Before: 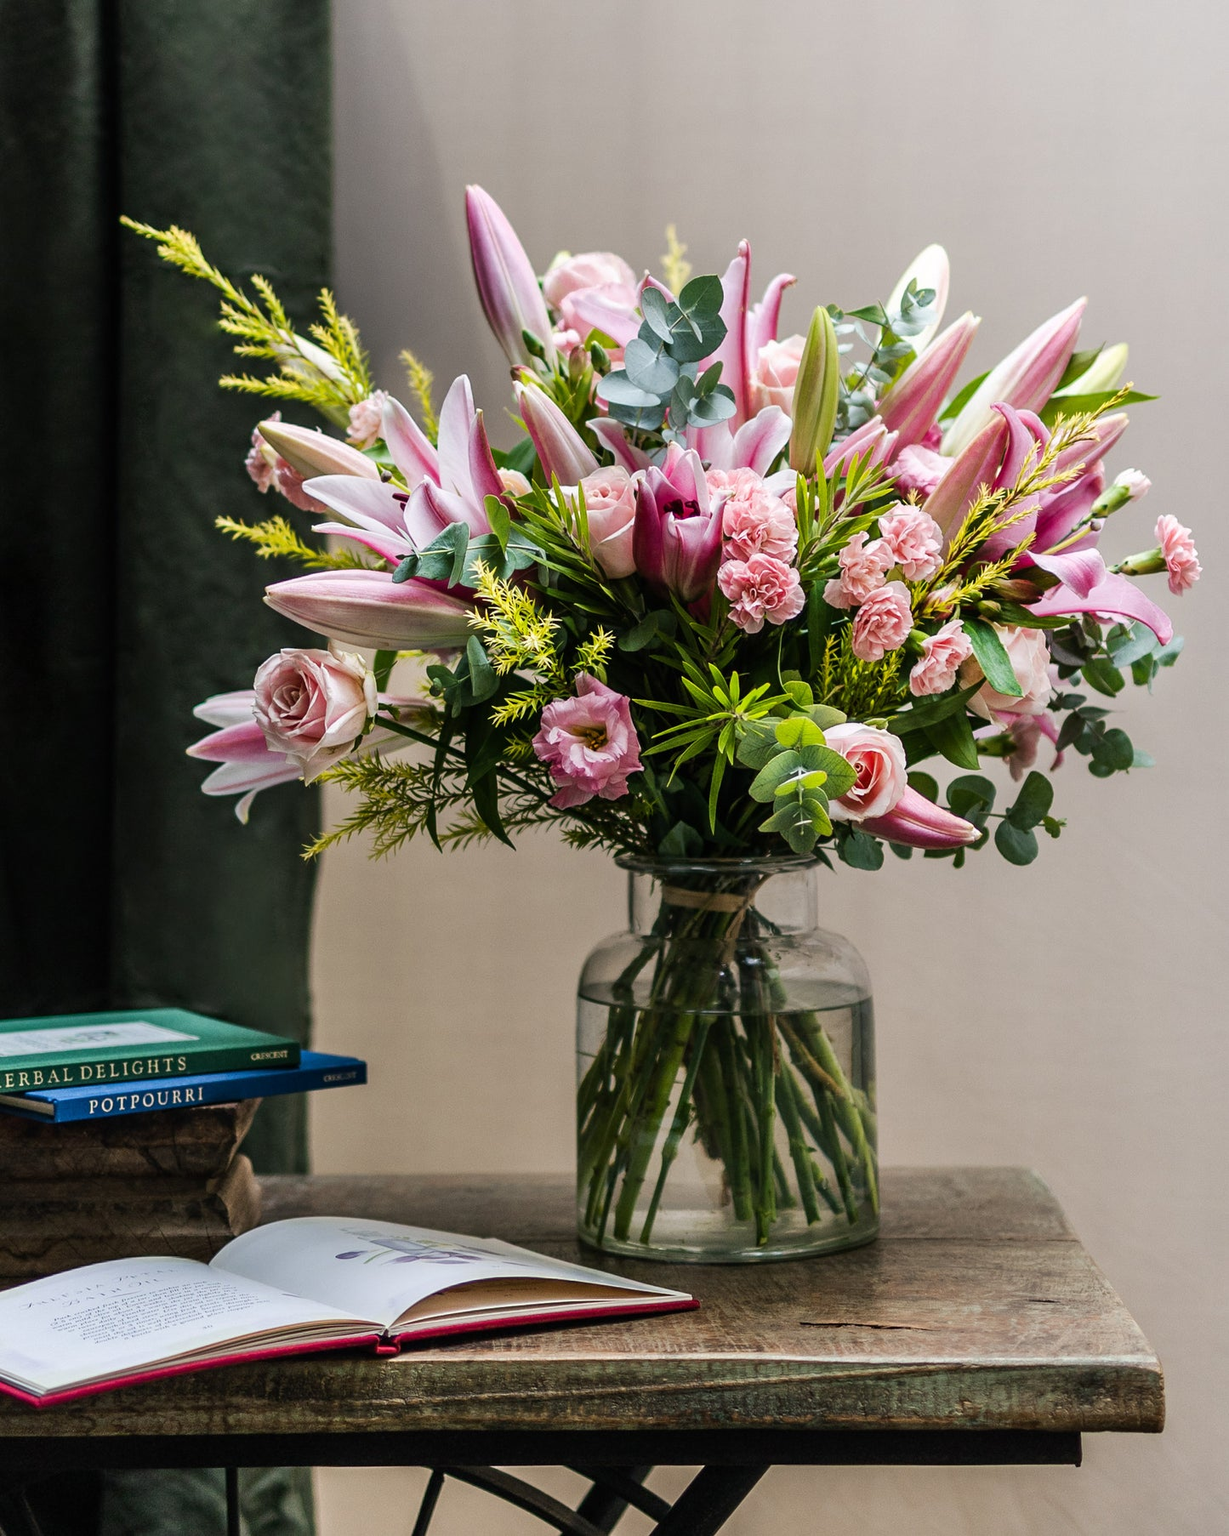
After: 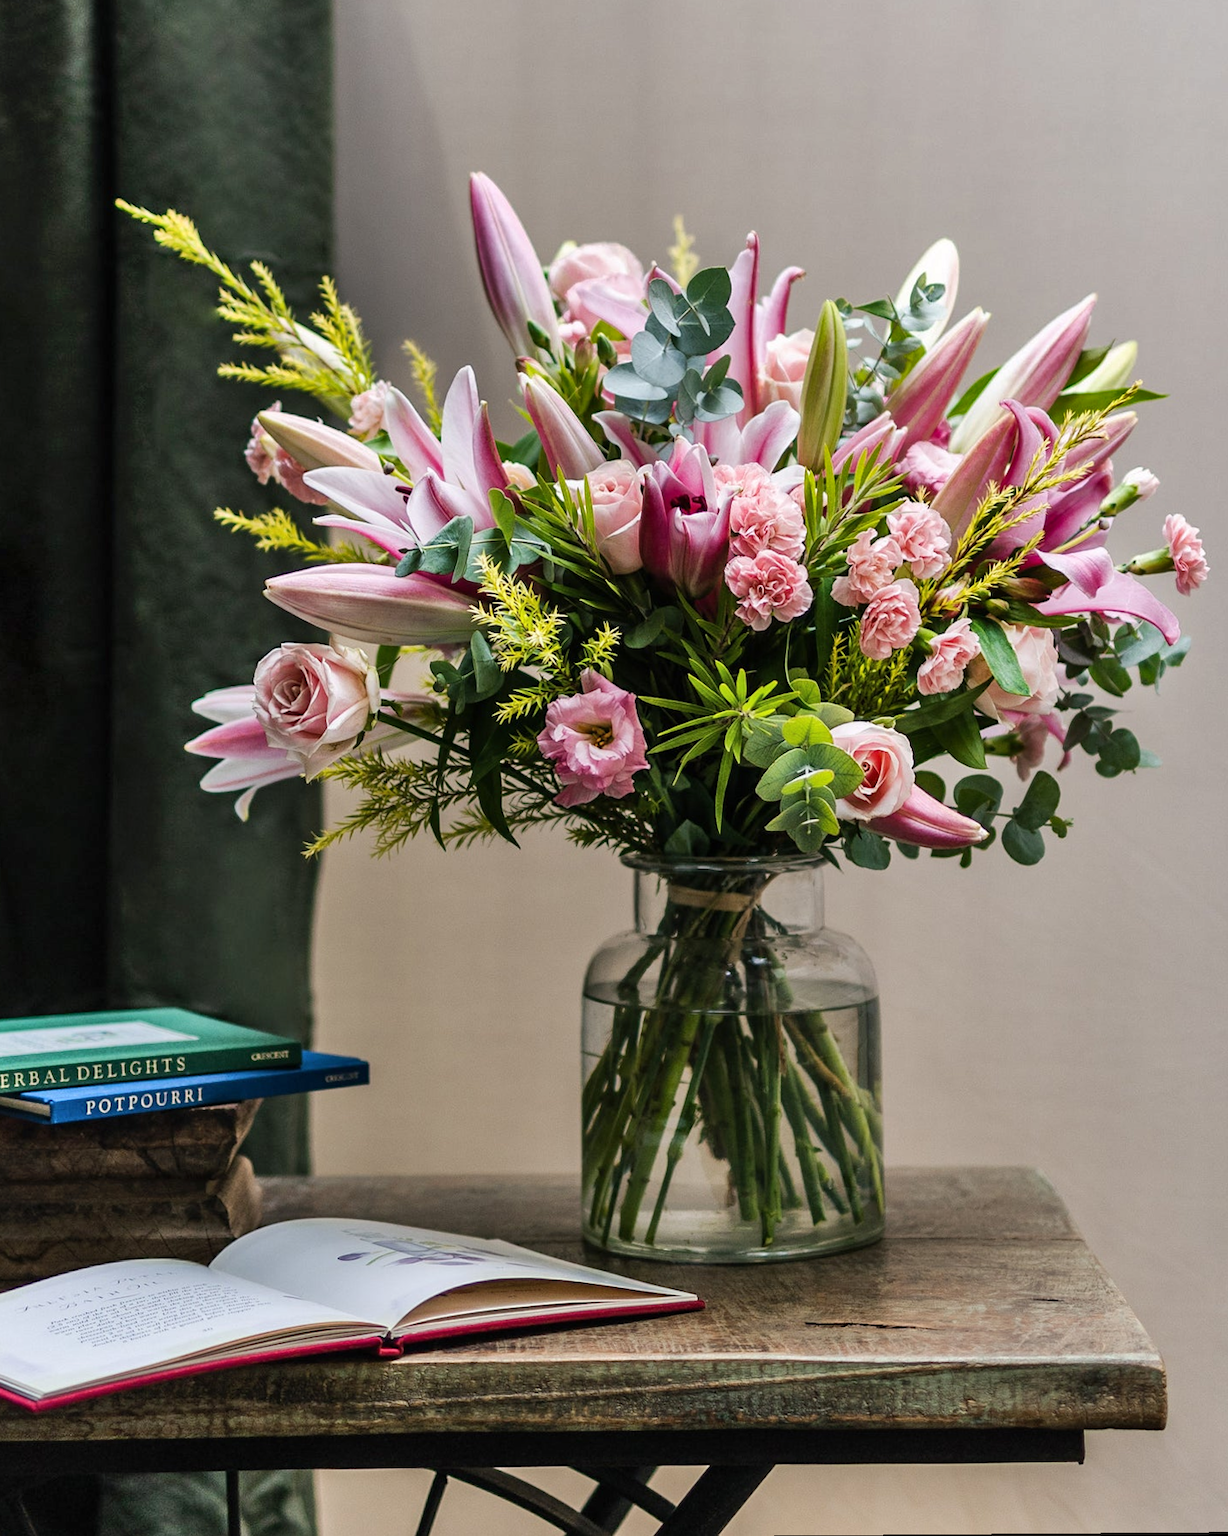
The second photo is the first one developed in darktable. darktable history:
shadows and highlights: soften with gaussian
rotate and perspective: rotation 0.174°, lens shift (vertical) 0.013, lens shift (horizontal) 0.019, shear 0.001, automatic cropping original format, crop left 0.007, crop right 0.991, crop top 0.016, crop bottom 0.997
